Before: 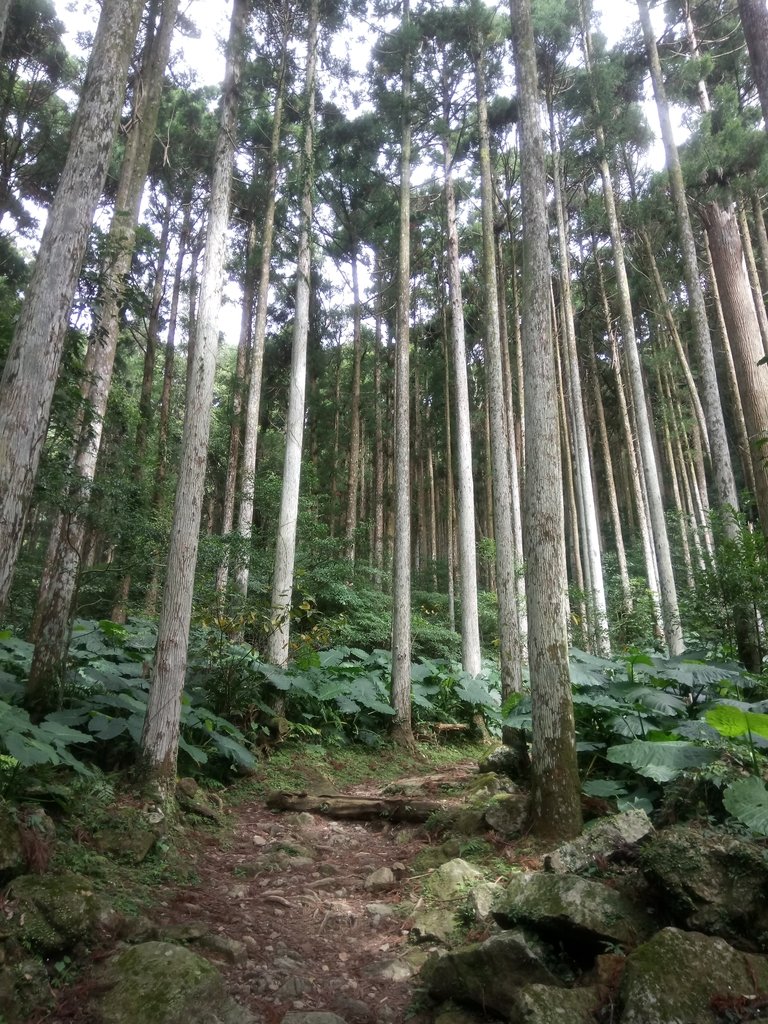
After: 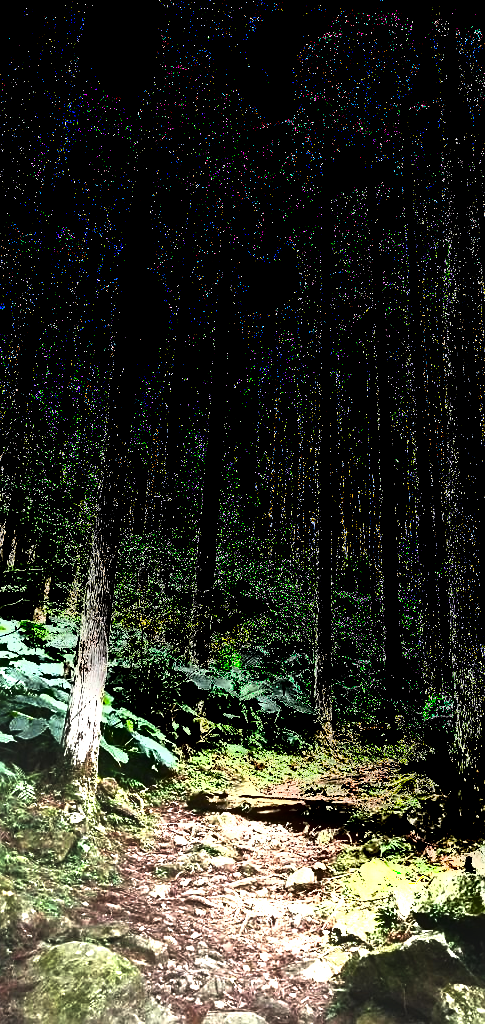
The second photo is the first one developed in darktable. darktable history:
color balance rgb: perceptual saturation grading › global saturation -1.318%, perceptual brilliance grading › global brilliance 29.614%, perceptual brilliance grading › highlights 49.95%, perceptual brilliance grading › mid-tones 50.434%, perceptual brilliance grading › shadows -22.347%, global vibrance 9.77%
exposure: black level correction -0.006, exposure 1 EV, compensate exposure bias true, compensate highlight preservation false
crop: left 10.383%, right 26.409%
shadows and highlights: shadows 29.64, highlights -30.39, low approximation 0.01, soften with gaussian
sharpen: on, module defaults
